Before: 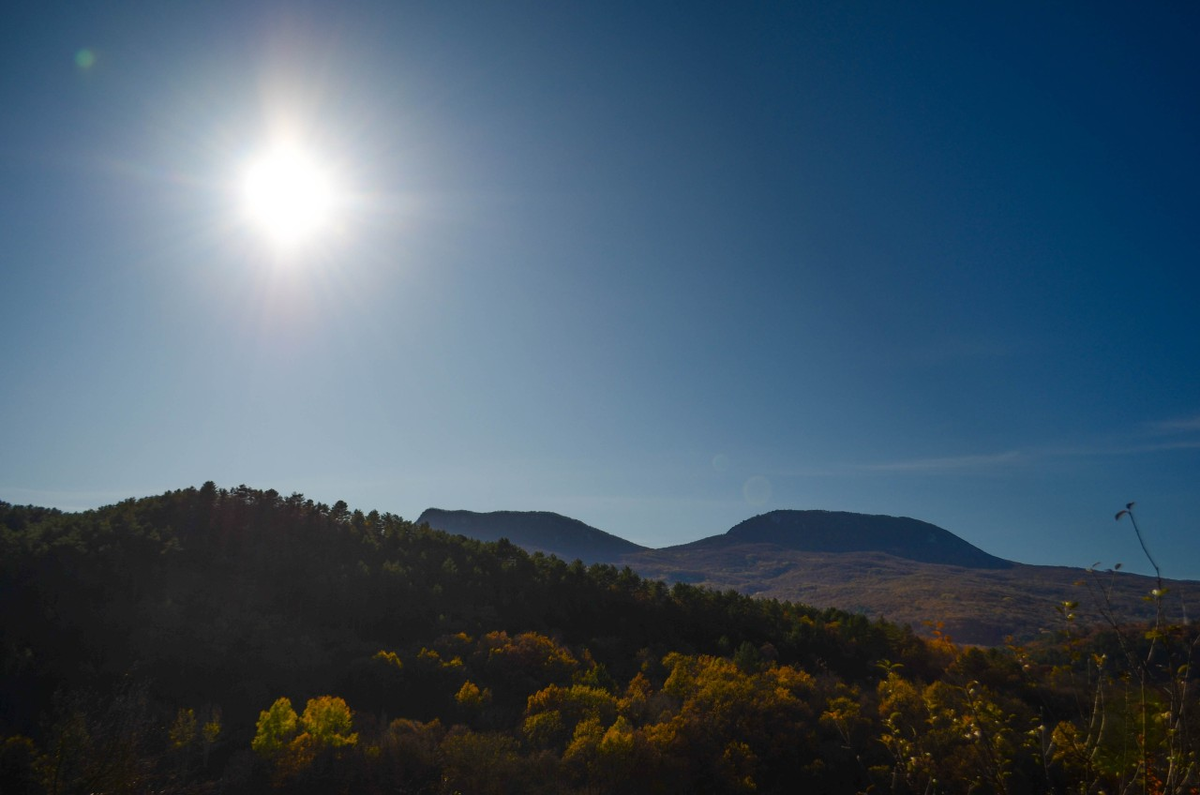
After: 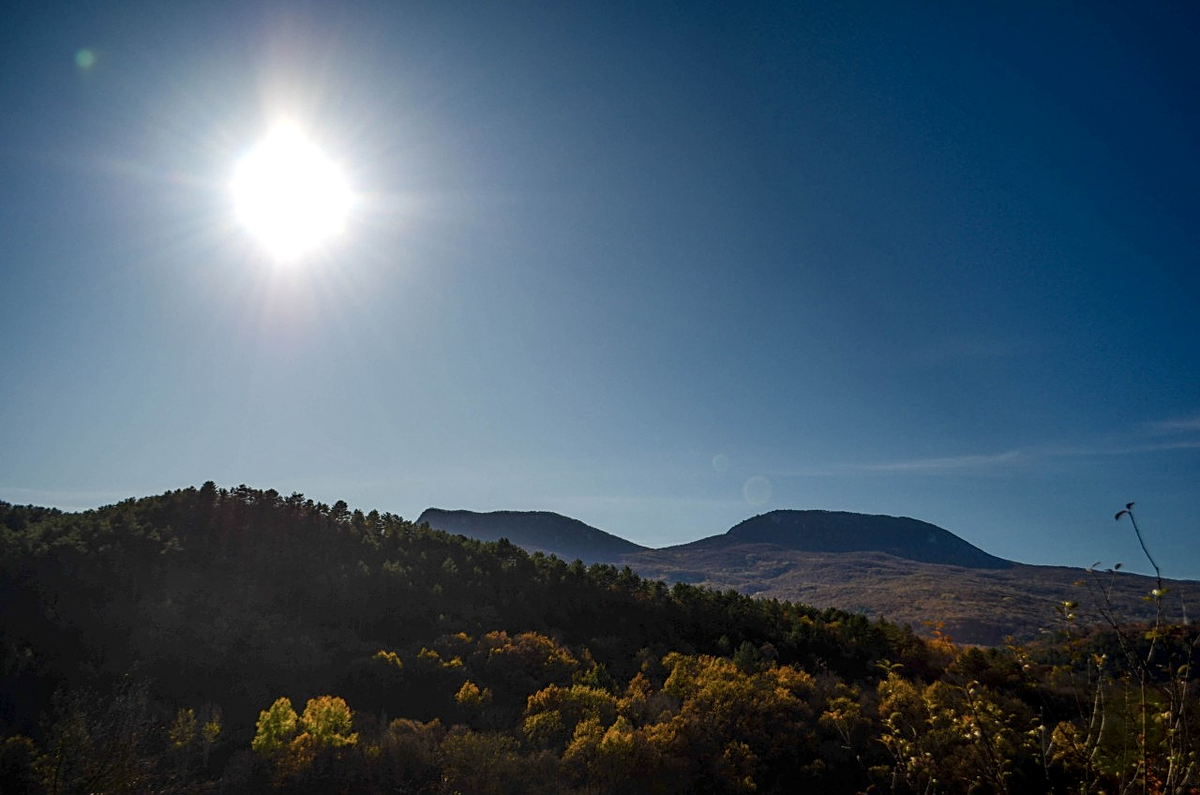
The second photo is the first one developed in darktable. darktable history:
local contrast: highlights 22%, detail 150%
sharpen: on, module defaults
